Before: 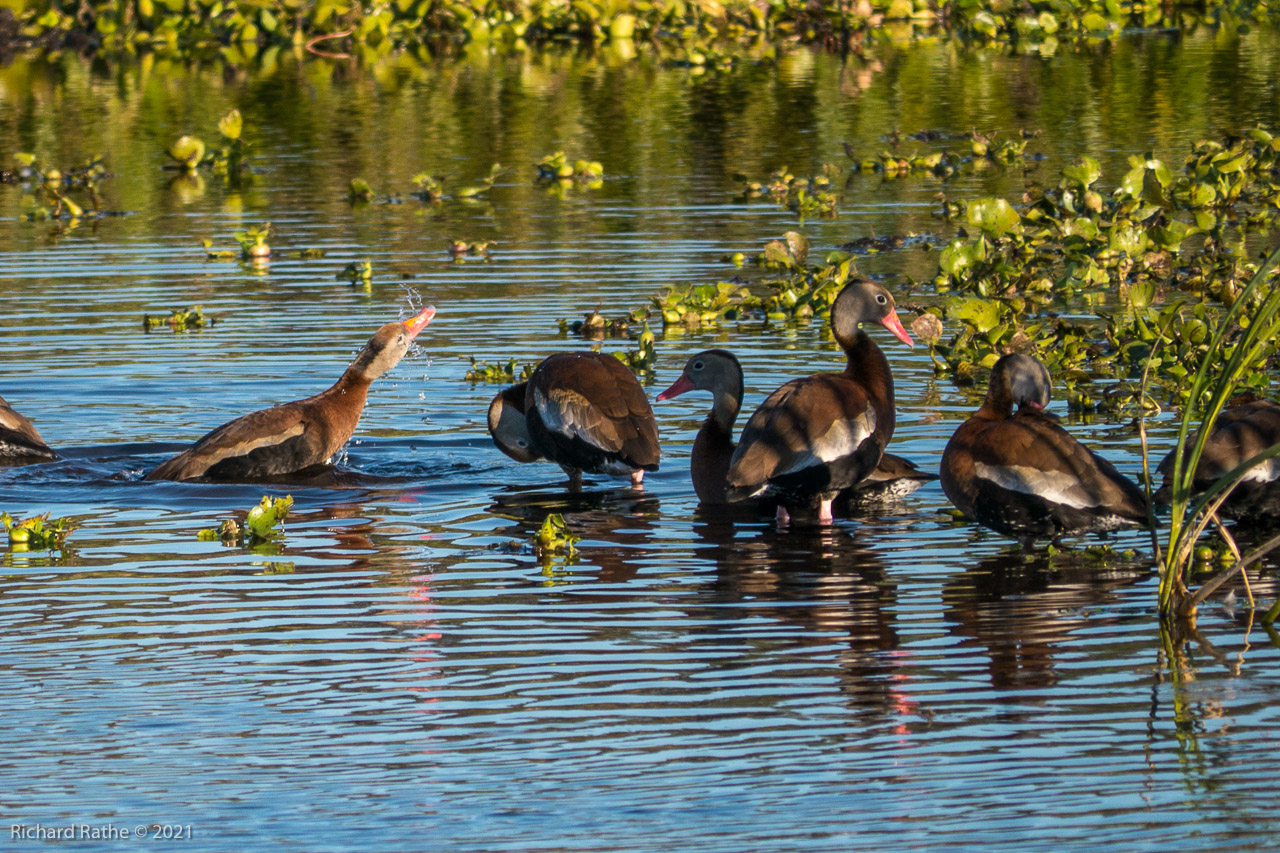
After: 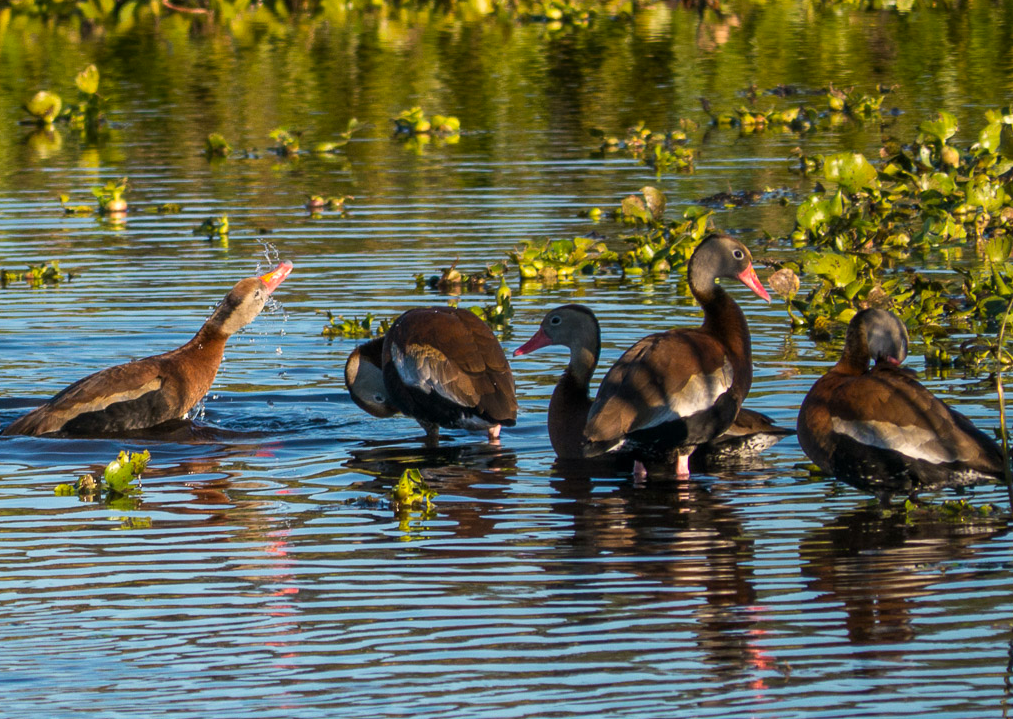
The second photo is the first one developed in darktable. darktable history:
crop: left 11.225%, top 5.381%, right 9.565%, bottom 10.314%
color correction: highlights a* 0.816, highlights b* 2.78, saturation 1.1
